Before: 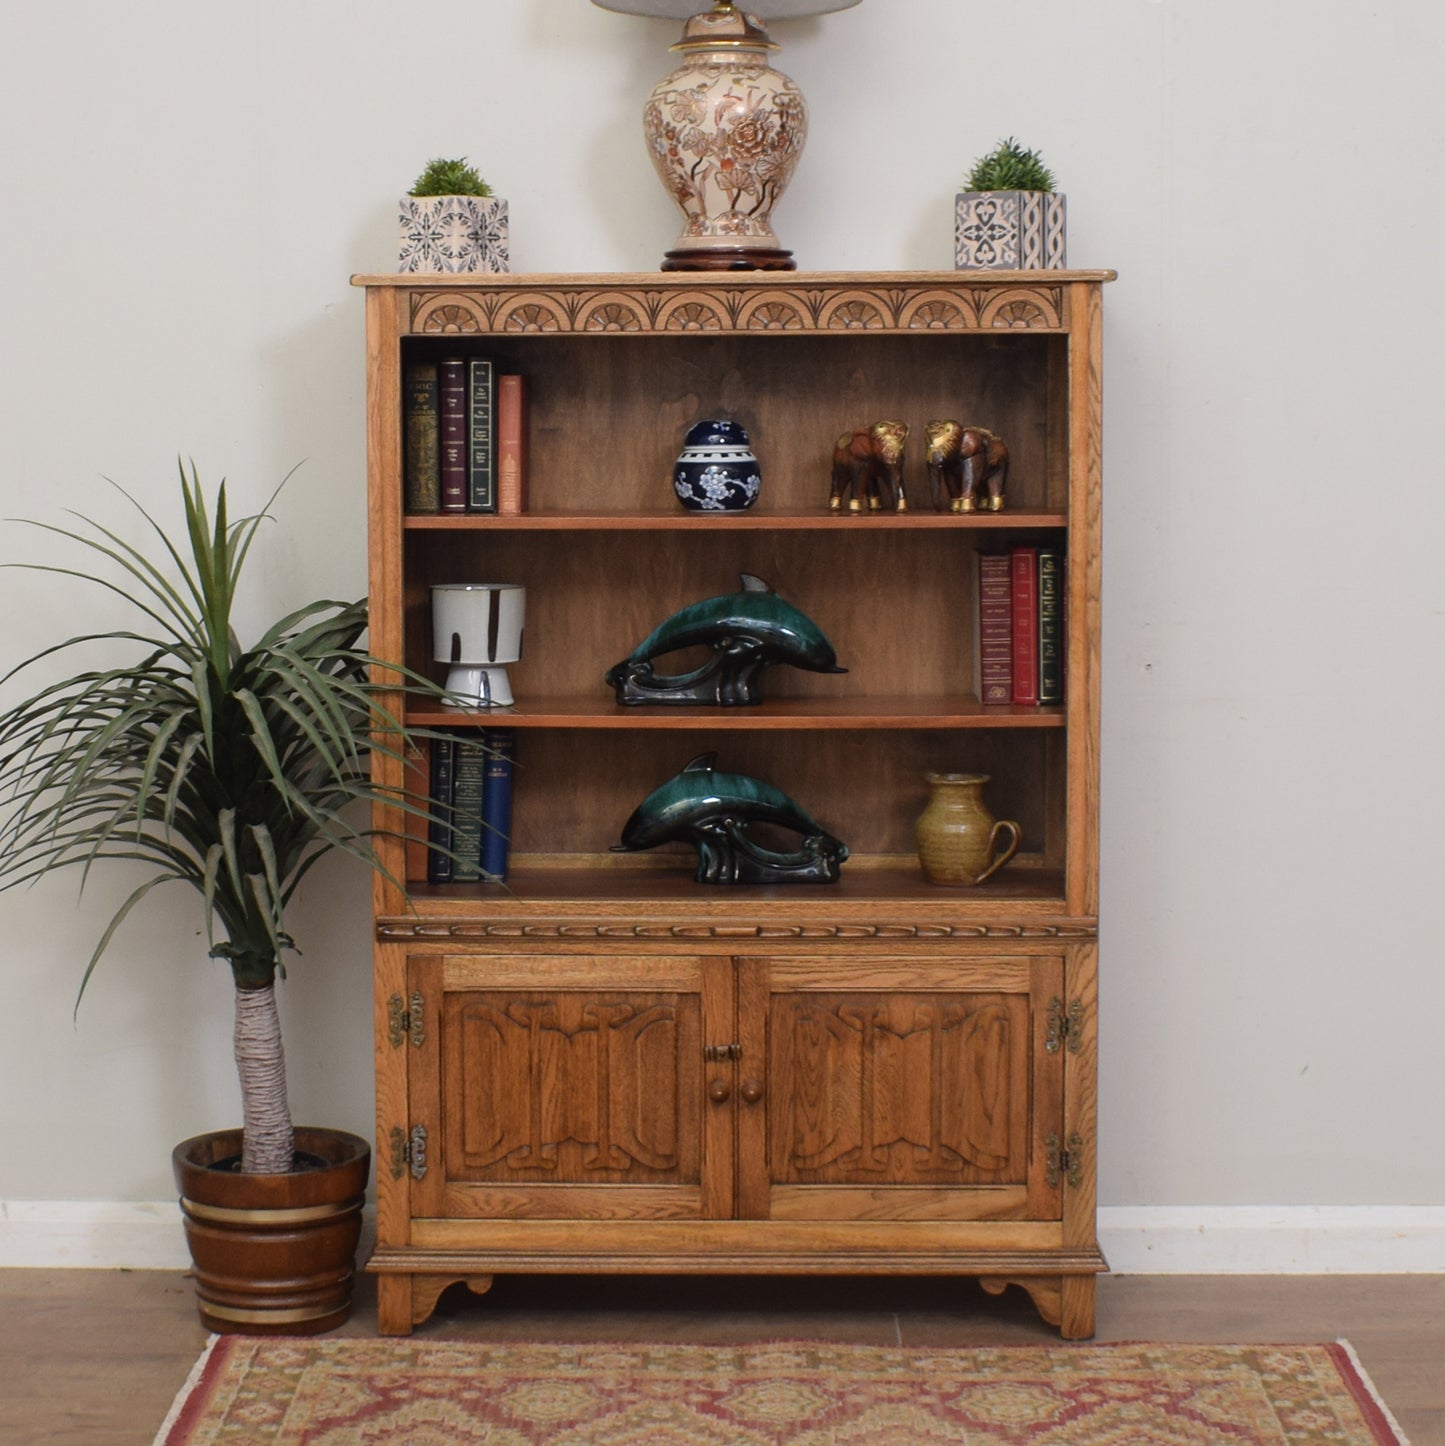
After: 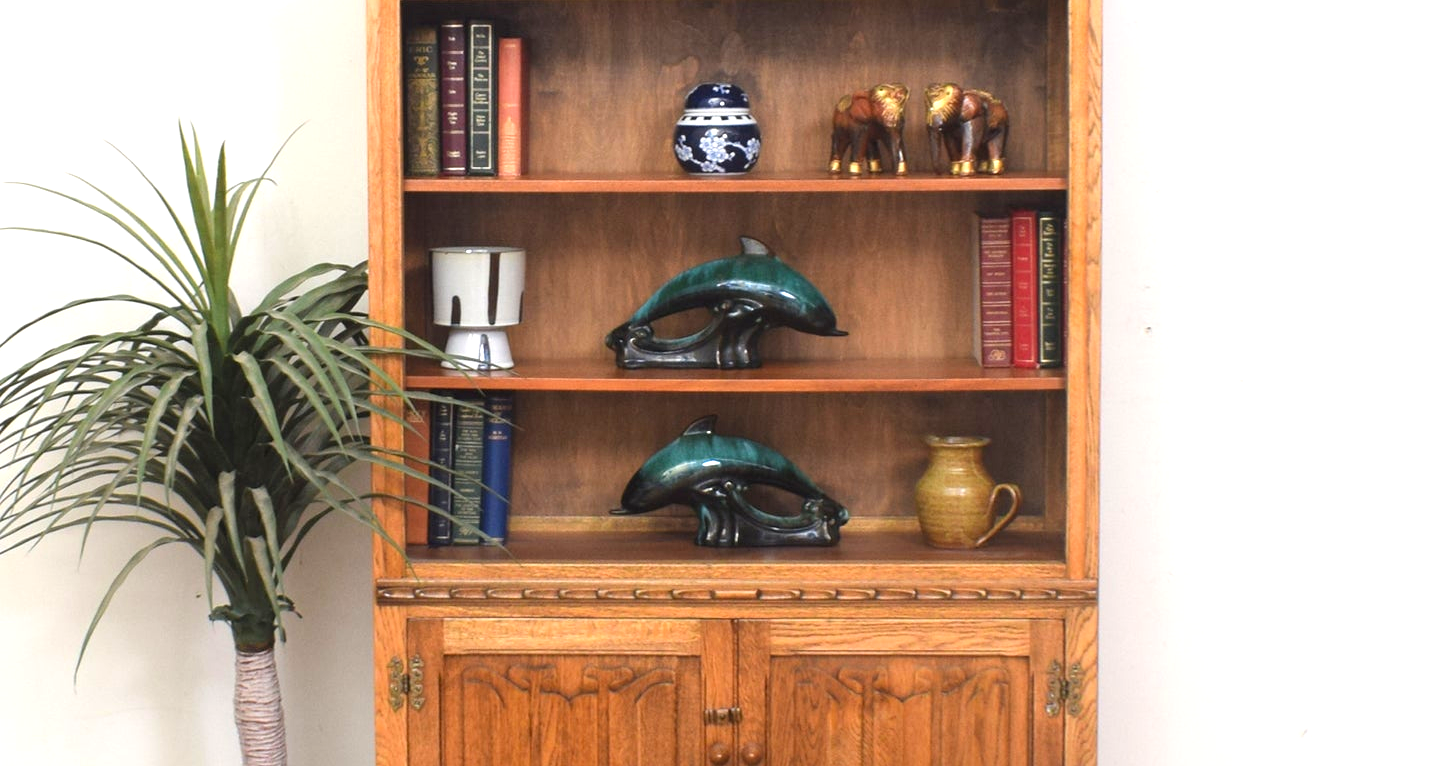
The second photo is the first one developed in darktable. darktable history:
crop and rotate: top 23.315%, bottom 23.663%
exposure: black level correction 0, exposure 1.095 EV, compensate highlight preservation false
contrast brightness saturation: contrast 0.025, brightness 0.059, saturation 0.135
